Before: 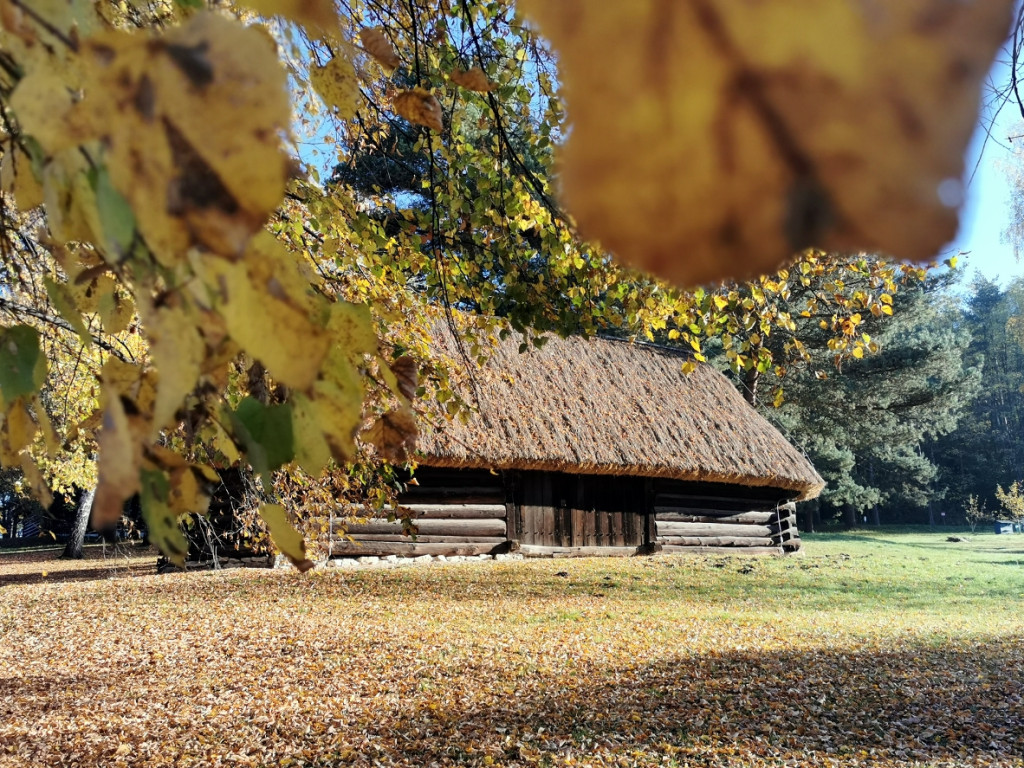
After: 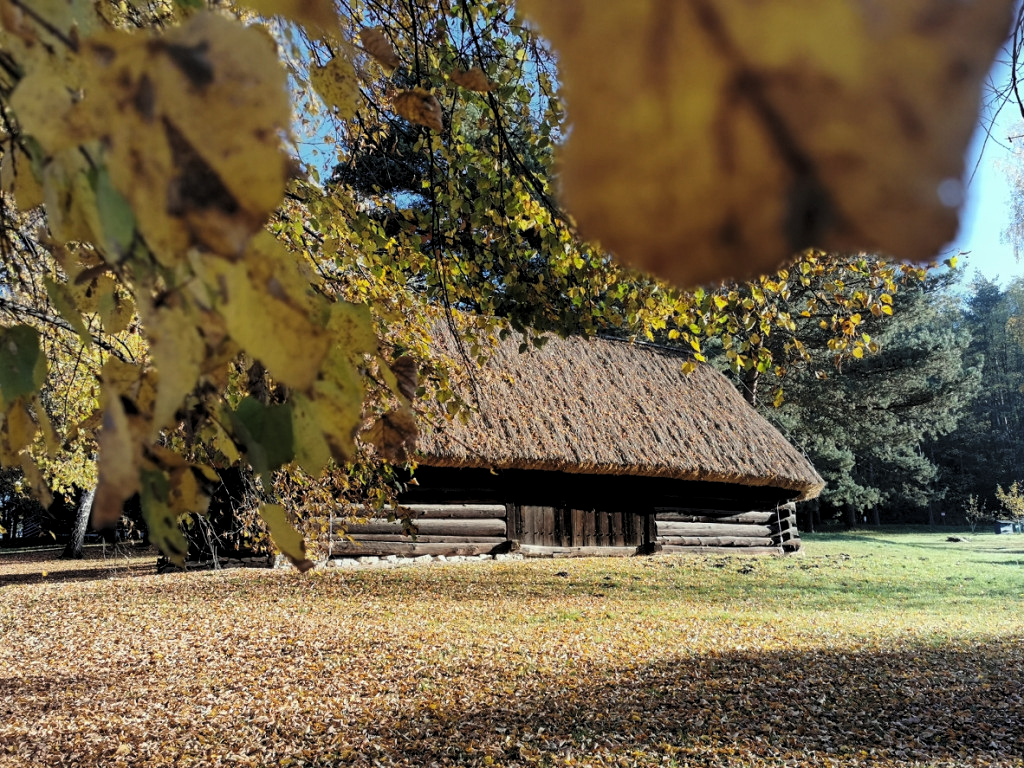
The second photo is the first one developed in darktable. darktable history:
levels: levels [0.116, 0.574, 1]
exposure: exposure 0.163 EV, compensate highlight preservation false
contrast equalizer: octaves 7, y [[0.439, 0.44, 0.442, 0.457, 0.493, 0.498], [0.5 ×6], [0.5 ×6], [0 ×6], [0 ×6]]
